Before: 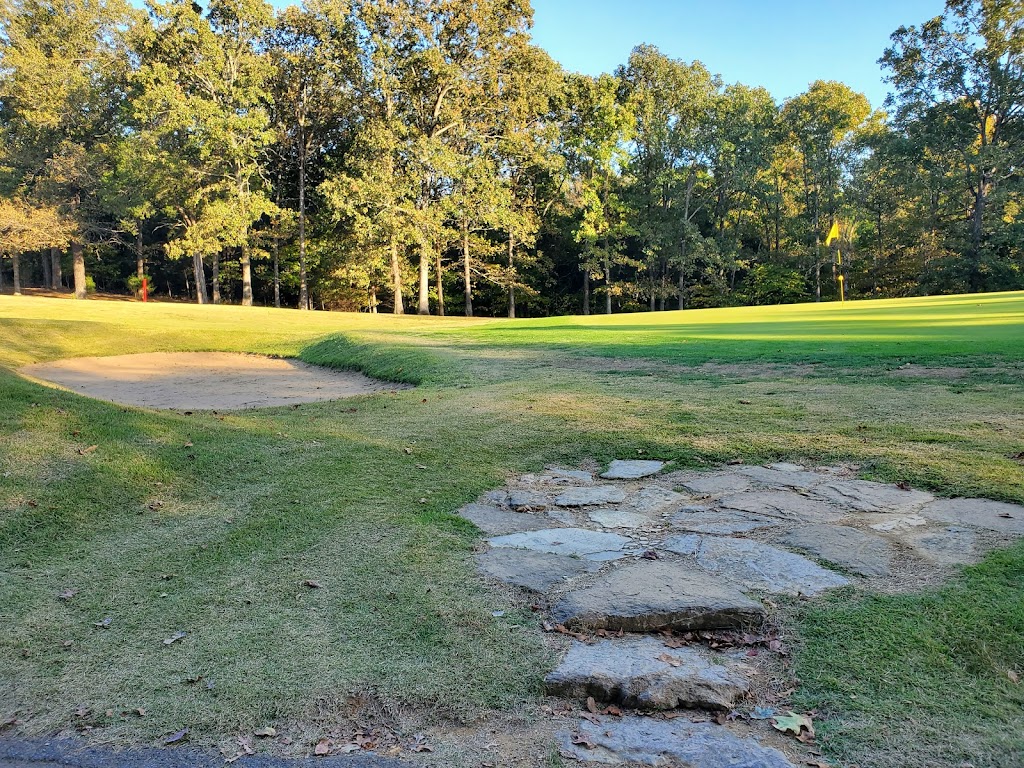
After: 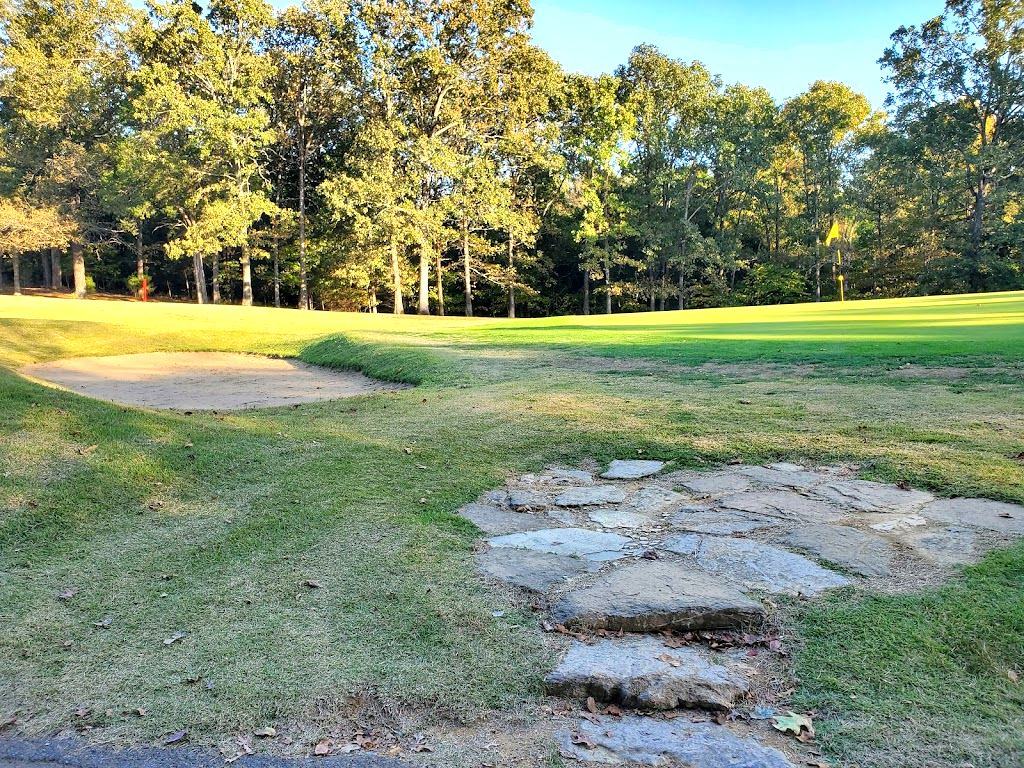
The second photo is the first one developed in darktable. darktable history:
exposure: black level correction 0.001, exposure 0.5 EV, compensate highlight preservation false
shadows and highlights: soften with gaussian
